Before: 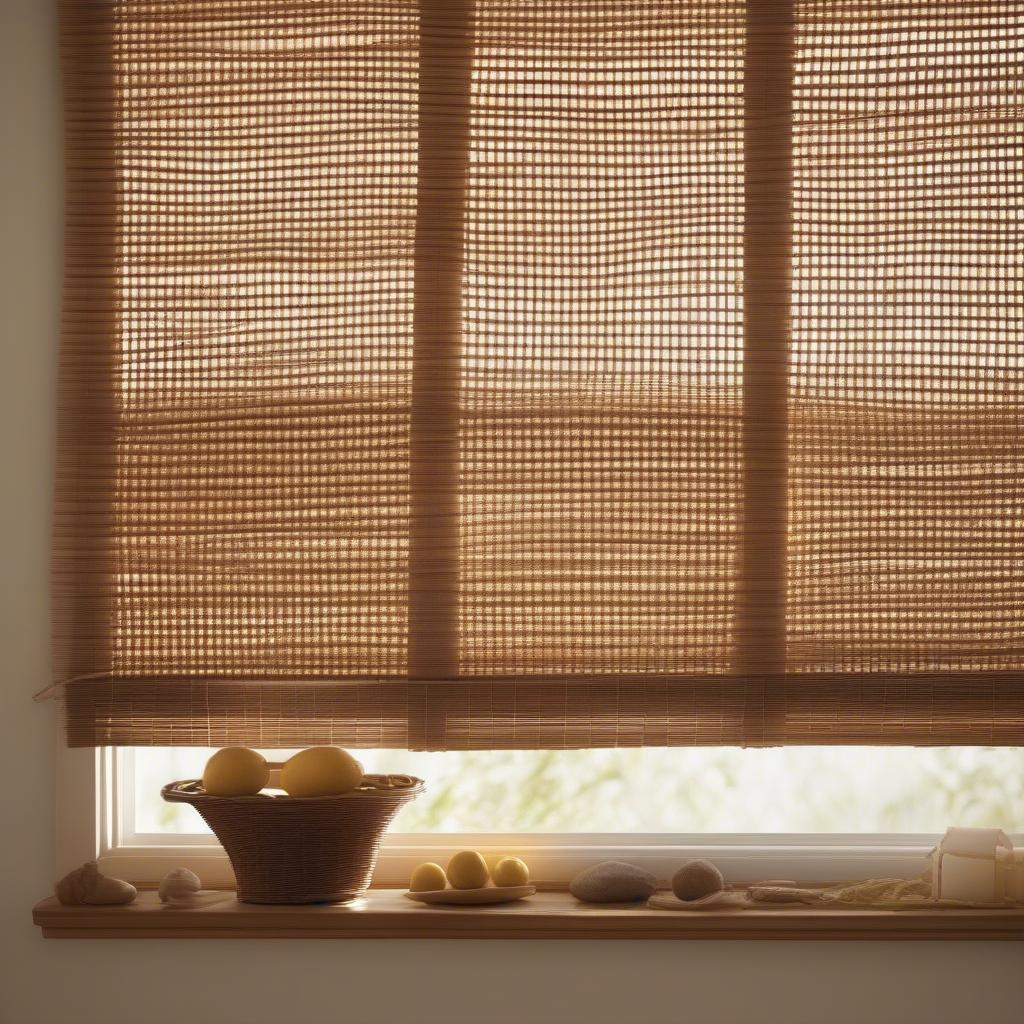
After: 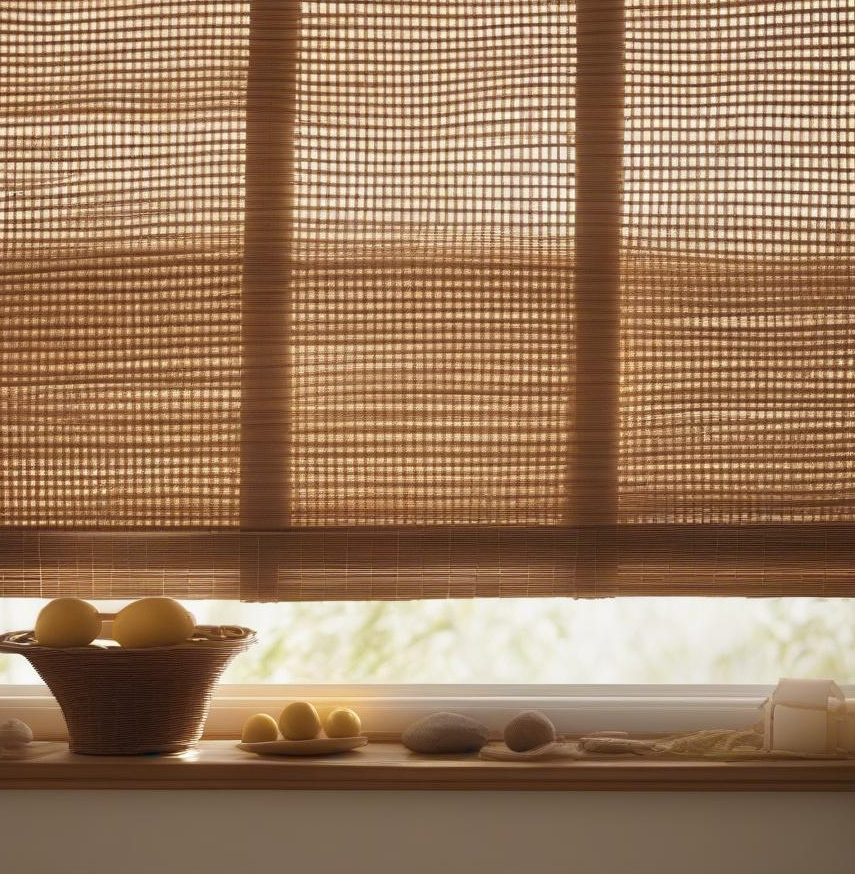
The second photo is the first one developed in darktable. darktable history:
crop: left 16.476%, top 14.616%
